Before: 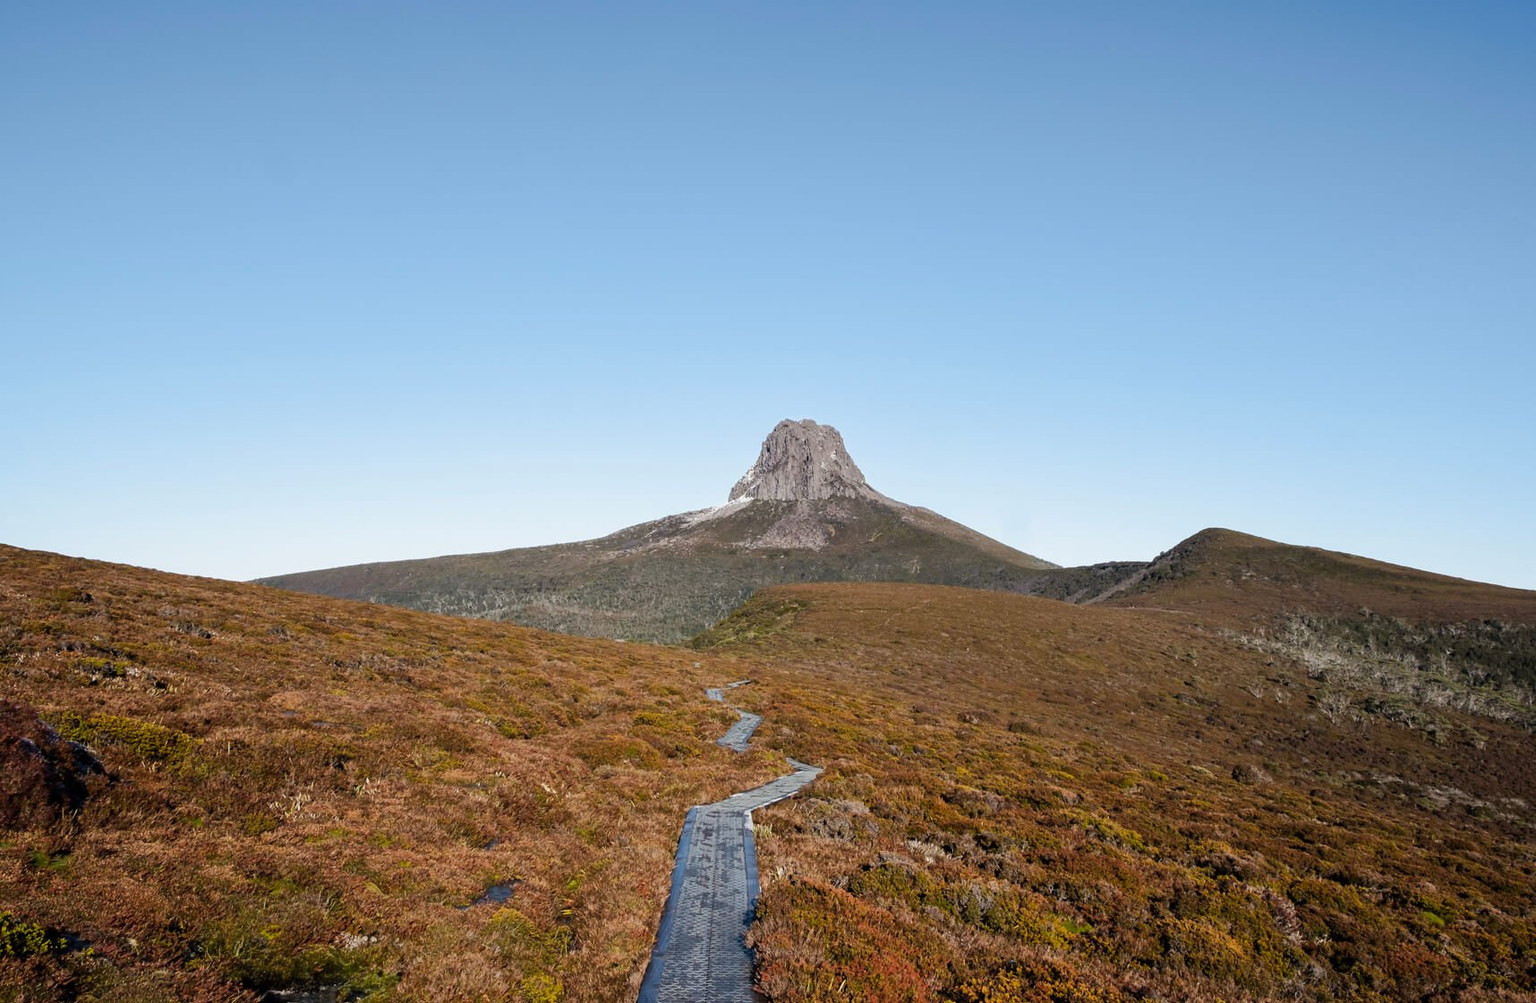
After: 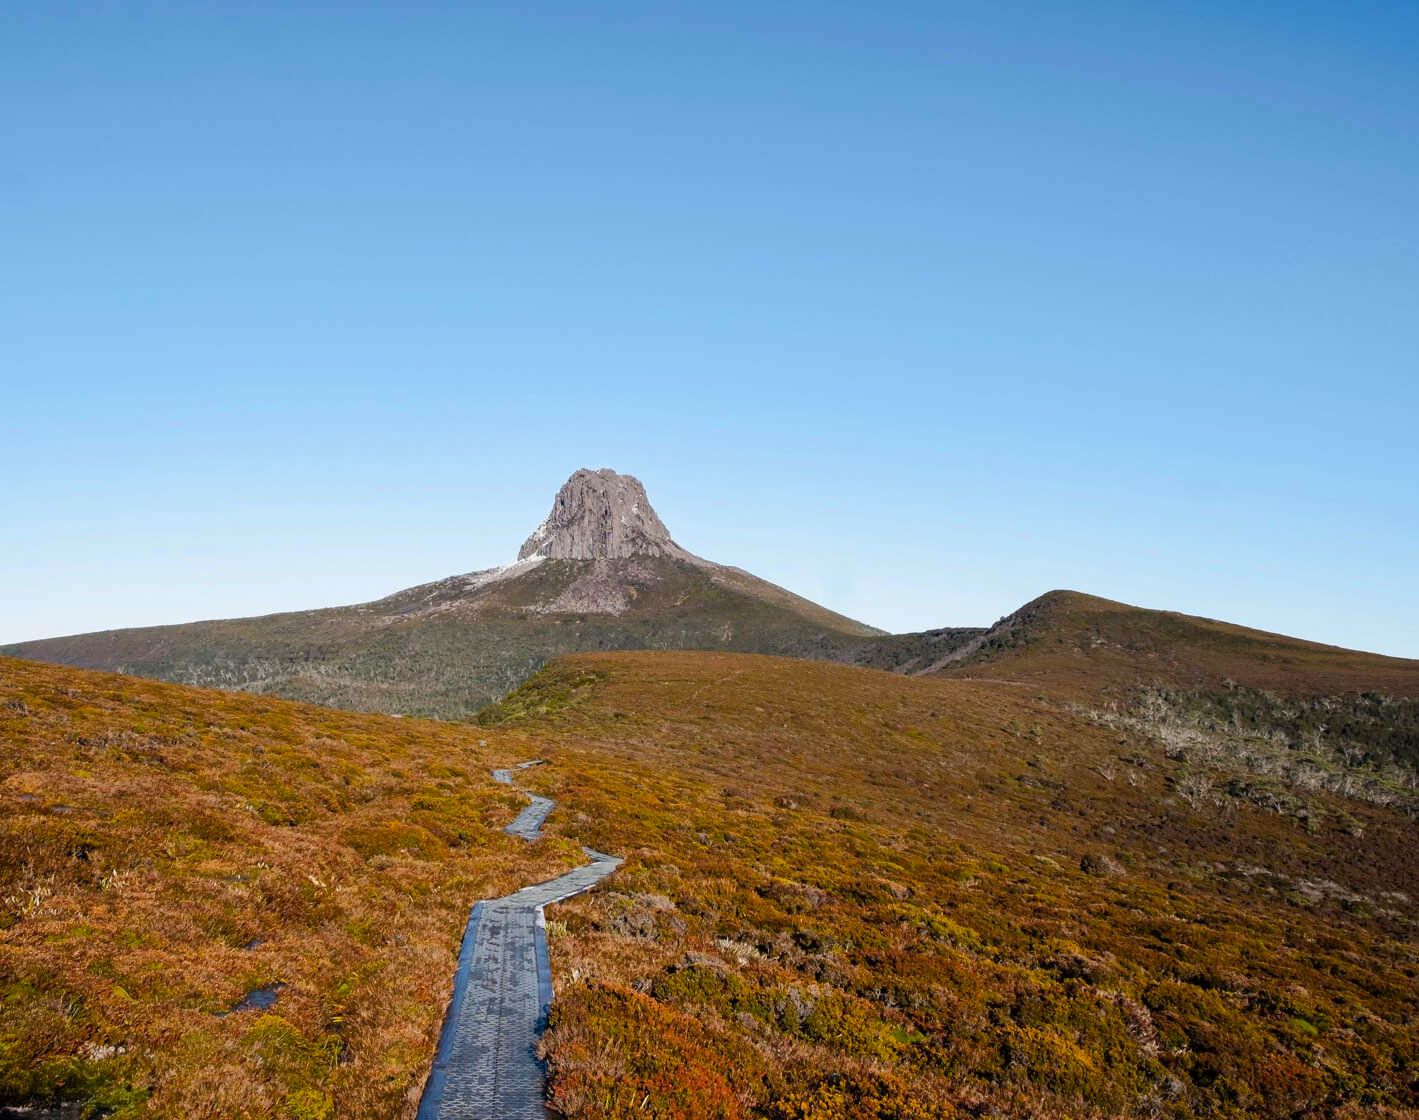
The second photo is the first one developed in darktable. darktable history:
crop: left 17.306%, bottom 0.03%
color balance rgb: perceptual saturation grading › global saturation 29.91%
